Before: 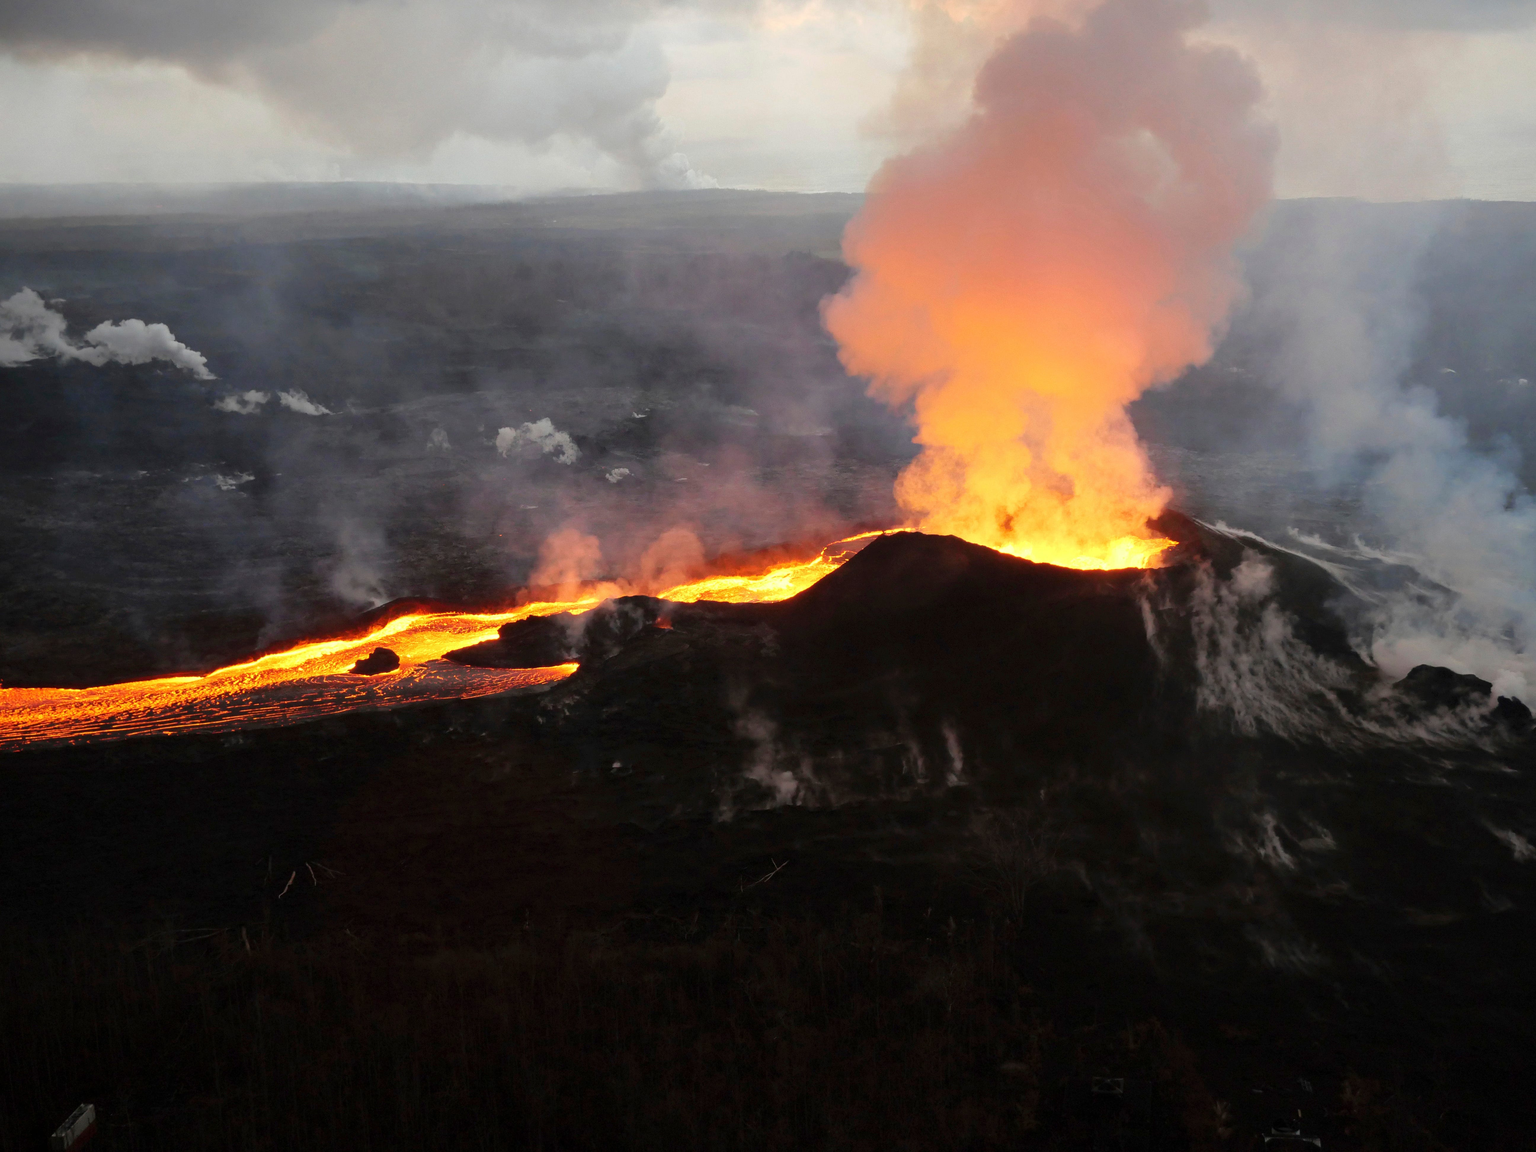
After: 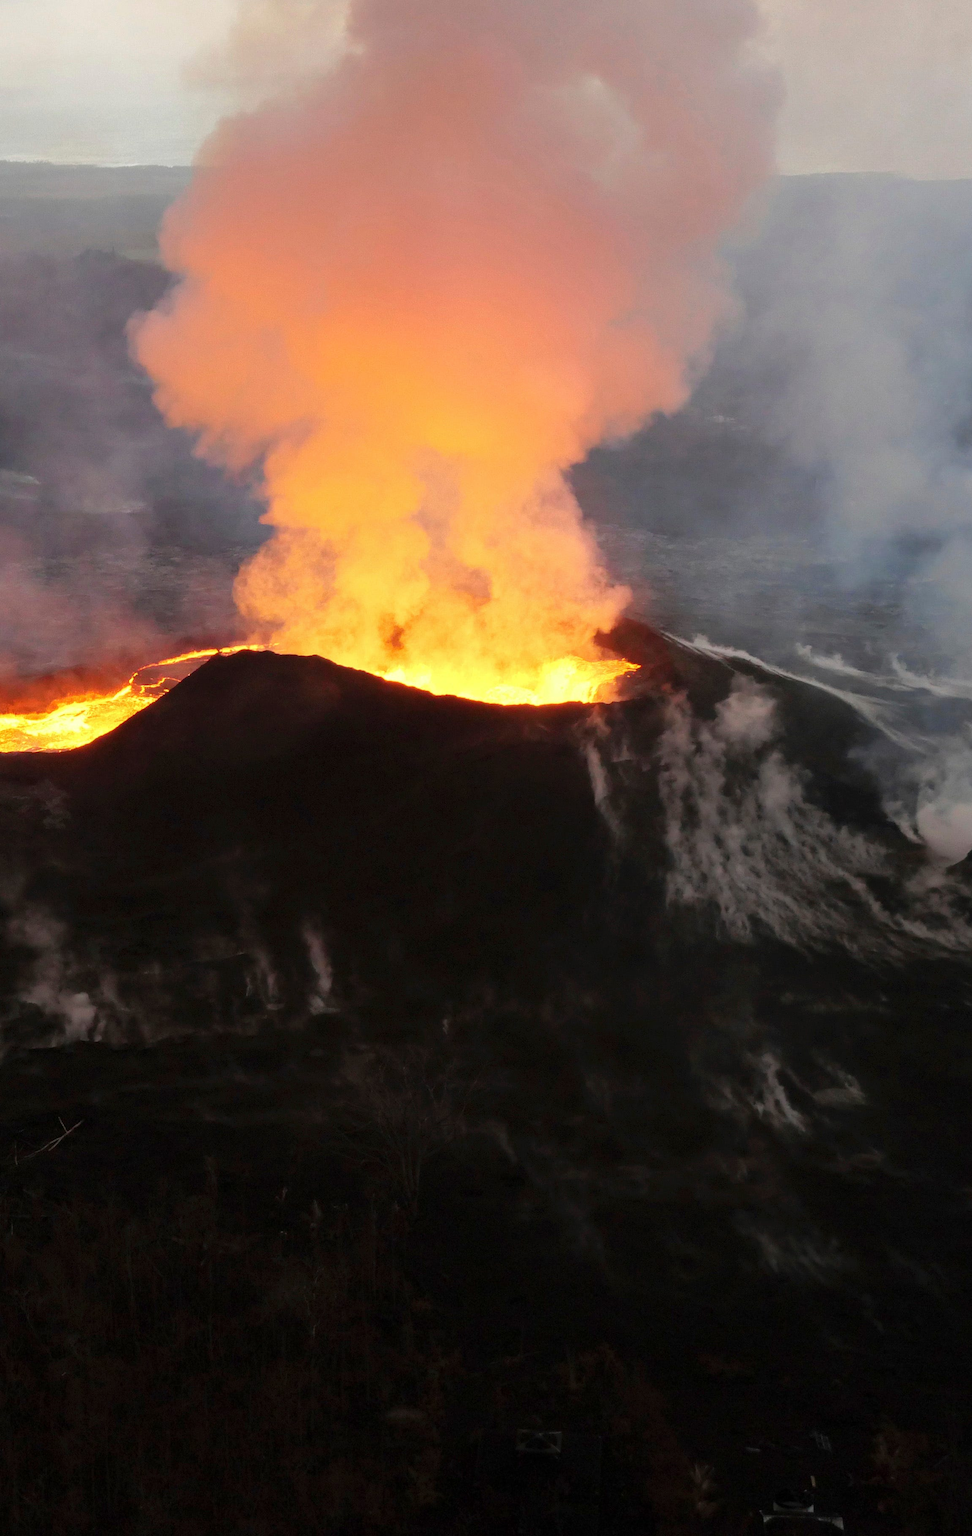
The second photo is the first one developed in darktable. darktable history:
tone equalizer: edges refinement/feathering 500, mask exposure compensation -1.57 EV, preserve details no
crop: left 47.578%, top 6.665%, right 8.088%
